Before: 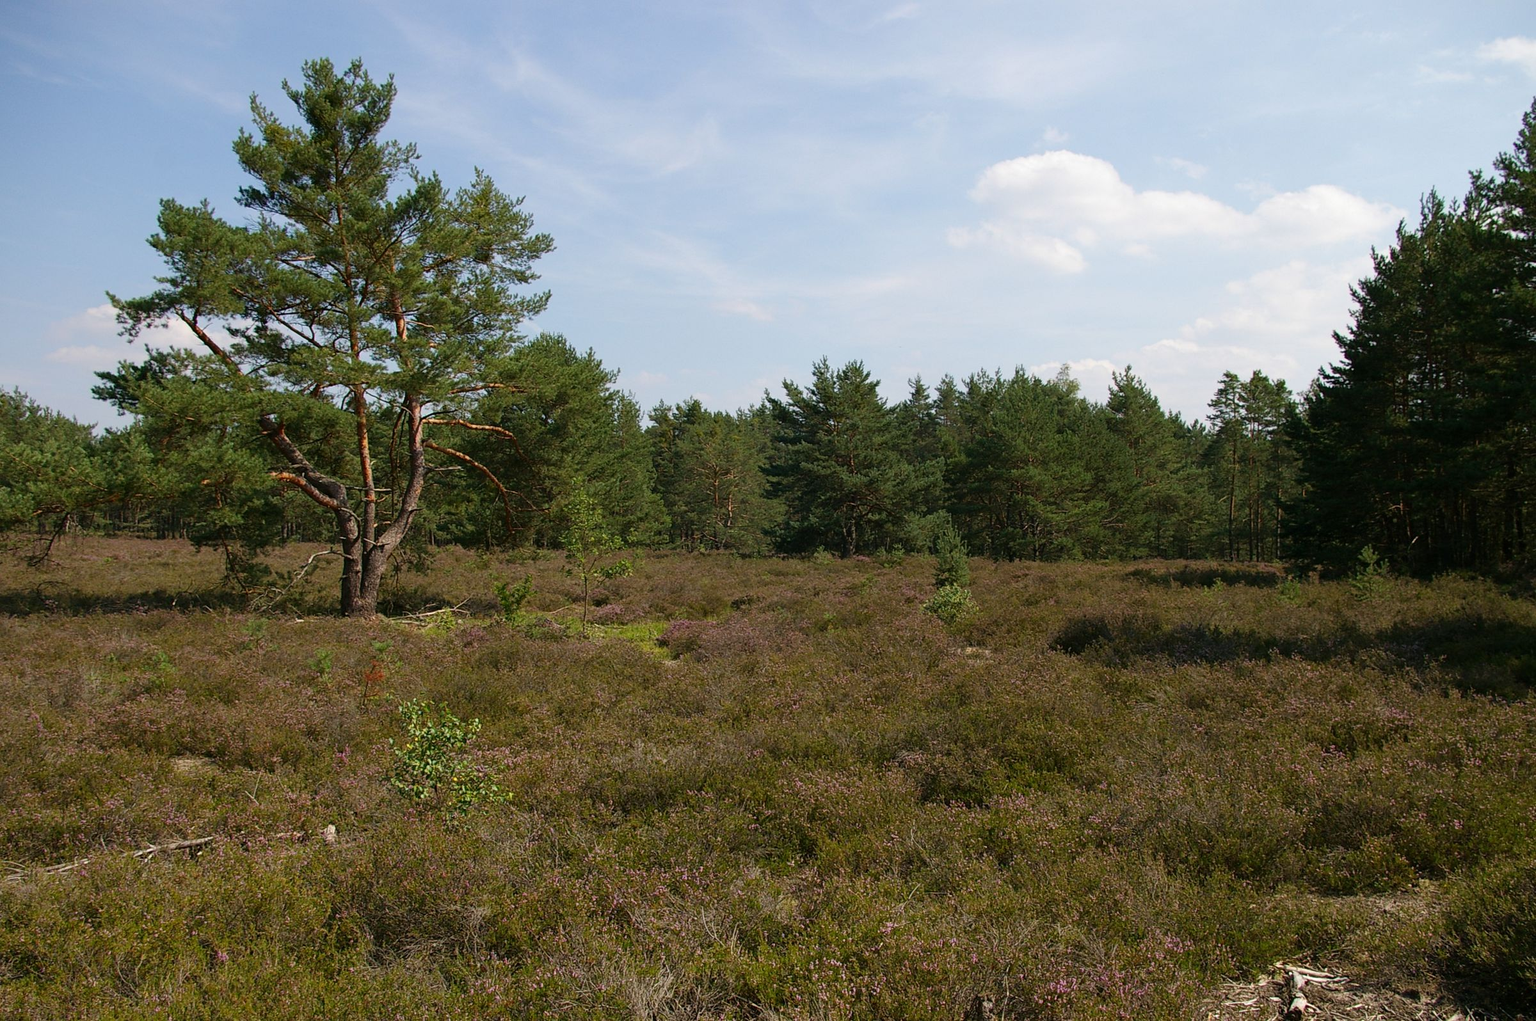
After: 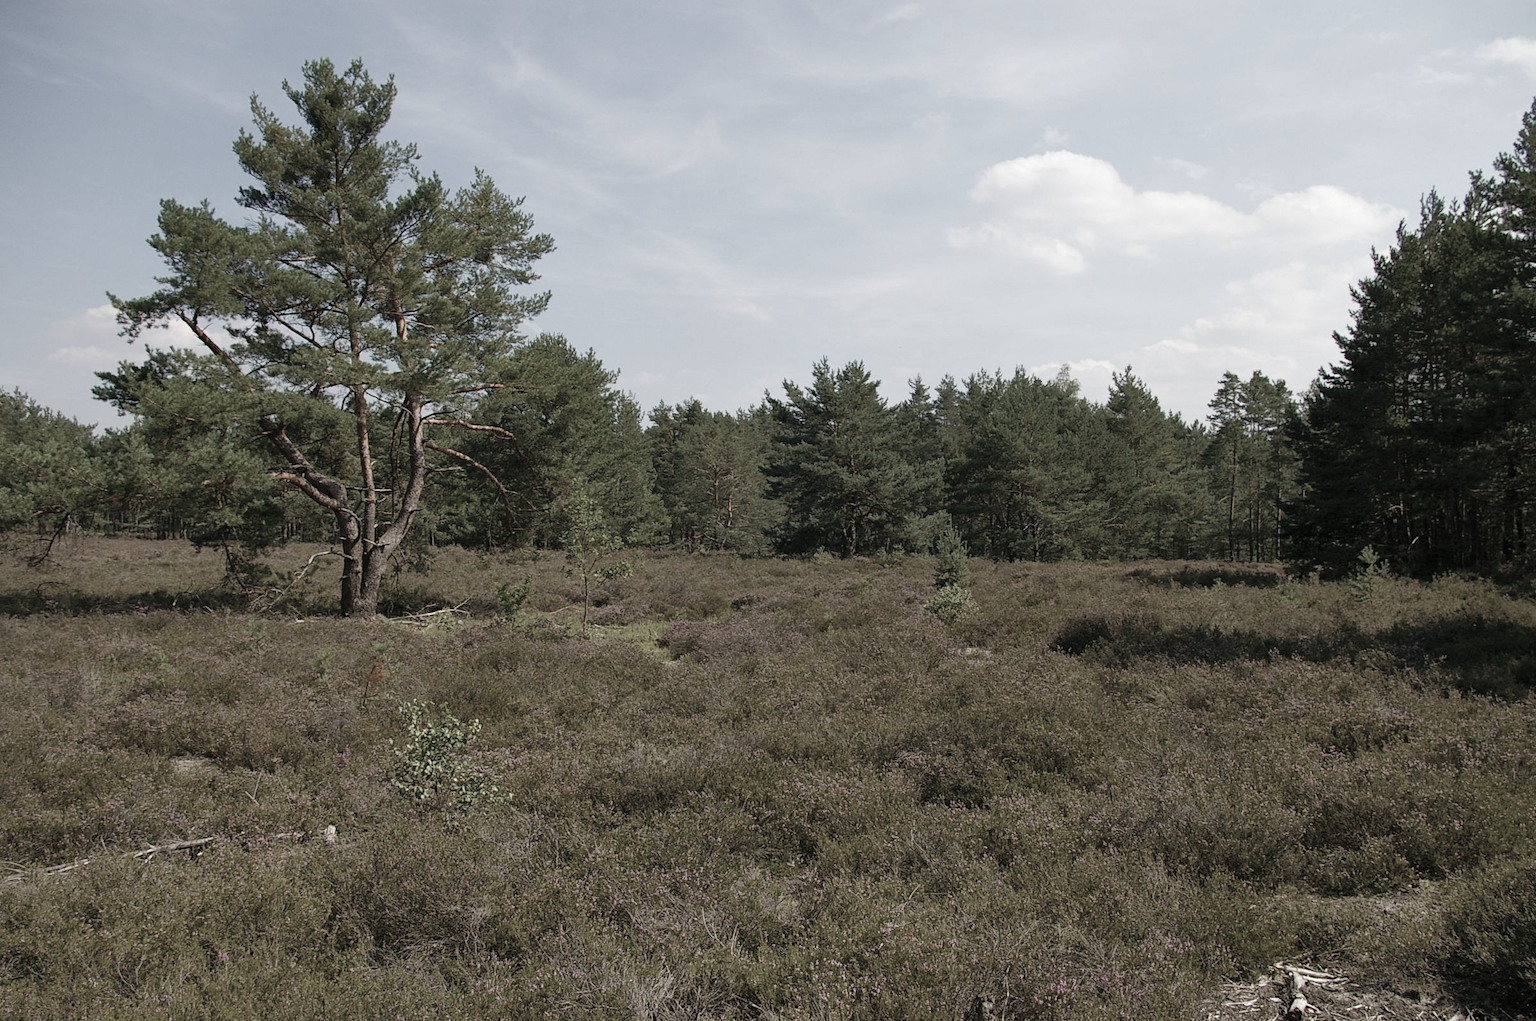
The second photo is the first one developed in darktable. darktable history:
tone equalizer: on, module defaults
velvia: on, module defaults
white balance: red 1, blue 1
color balance rgb: perceptual saturation grading › global saturation 20%, perceptual saturation grading › highlights -25%, perceptual saturation grading › shadows 25%
color zones: curves: ch1 [(0, 0.153) (0.143, 0.15) (0.286, 0.151) (0.429, 0.152) (0.571, 0.152) (0.714, 0.151) (0.857, 0.151) (1, 0.153)]
shadows and highlights: shadows 43.06, highlights 6.94
